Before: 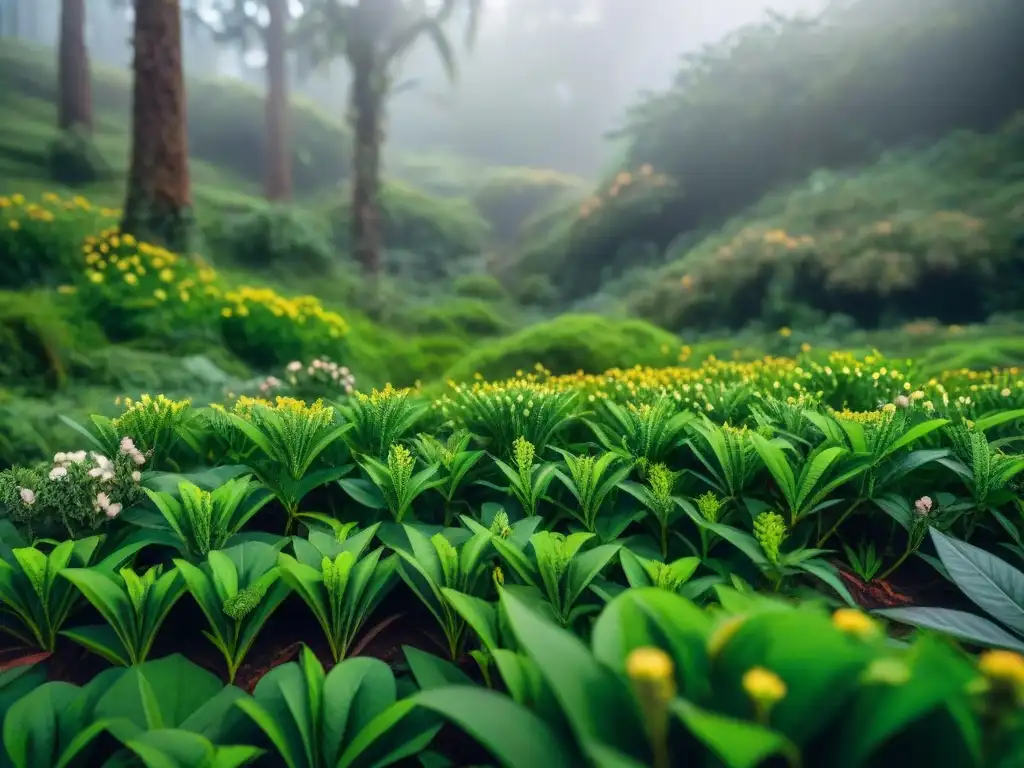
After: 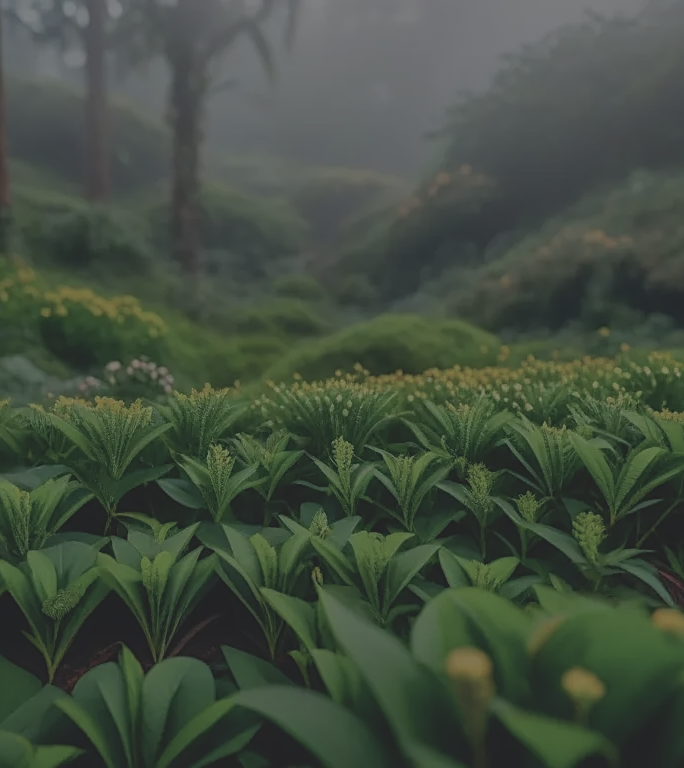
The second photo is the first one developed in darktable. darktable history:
contrast brightness saturation: contrast -0.26, saturation -0.43
exposure: exposure -2.002 EV, compensate highlight preservation false
sharpen: on, module defaults
color balance rgb: perceptual saturation grading › global saturation -0.31%, global vibrance -8%, contrast -13%, saturation formula JzAzBz (2021)
crop and rotate: left 17.732%, right 15.423%
